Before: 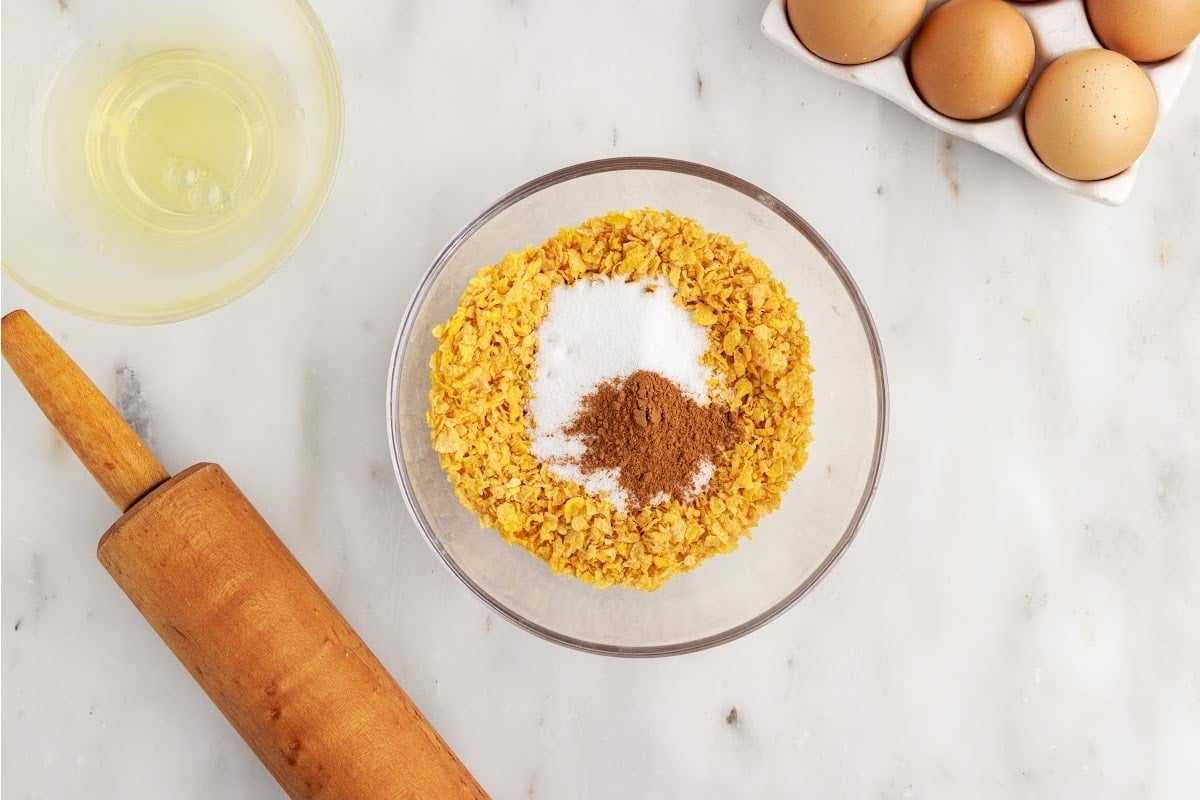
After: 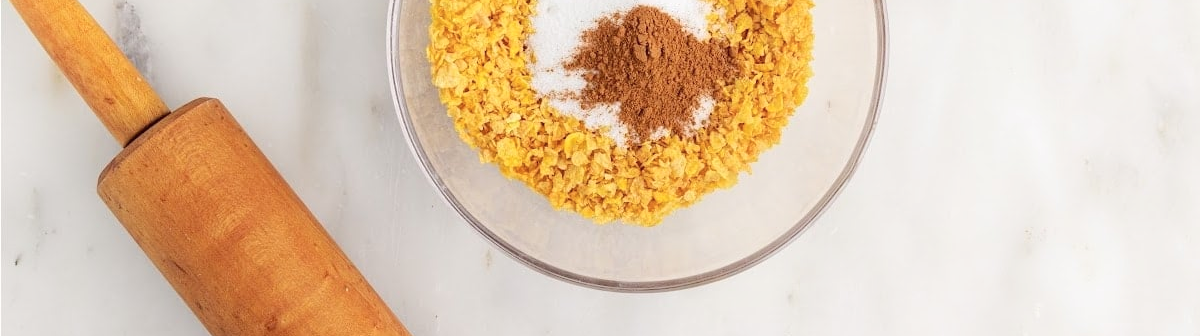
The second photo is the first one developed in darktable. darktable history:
crop: top 45.668%, bottom 12.224%
shadows and highlights: shadows -71.66, highlights 36.8, soften with gaussian
